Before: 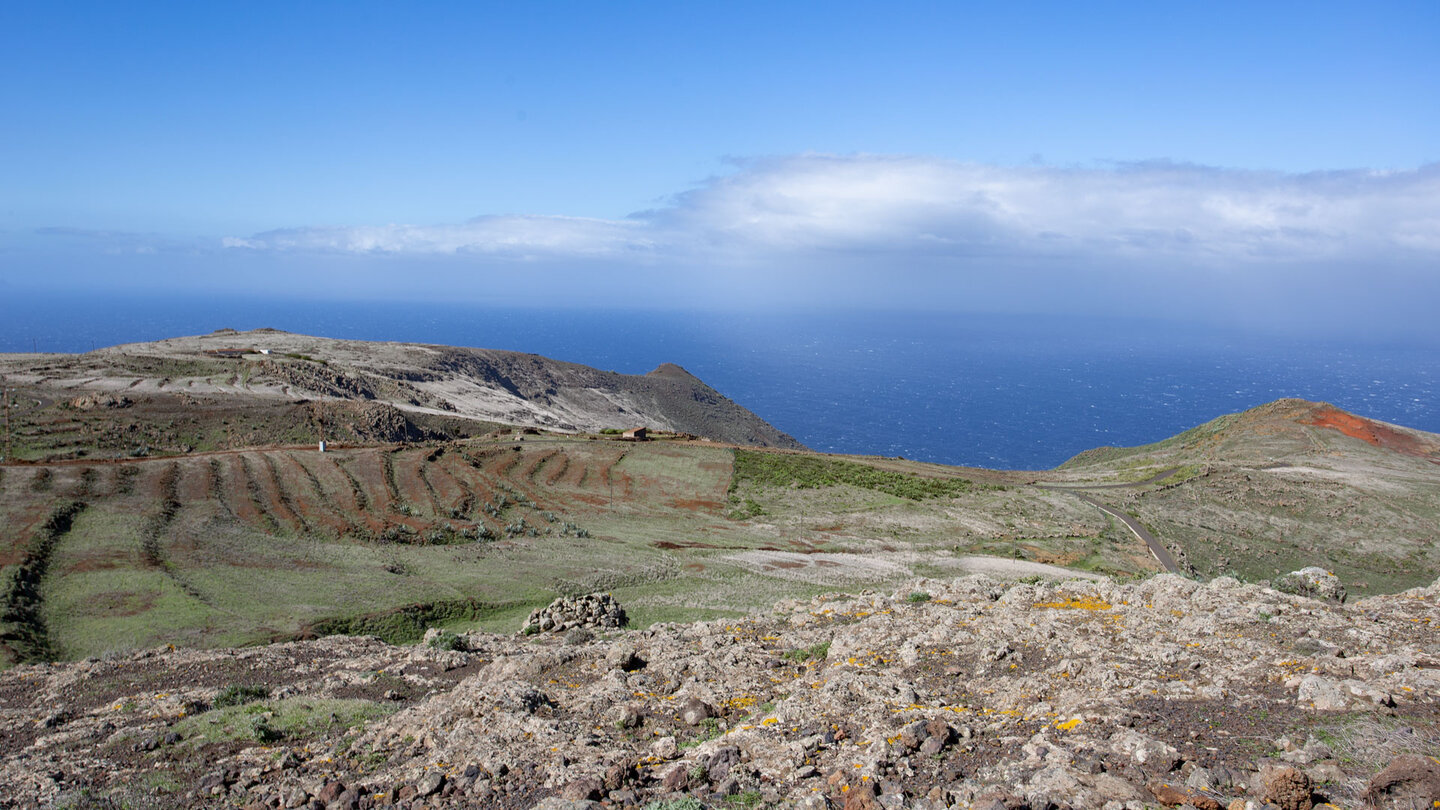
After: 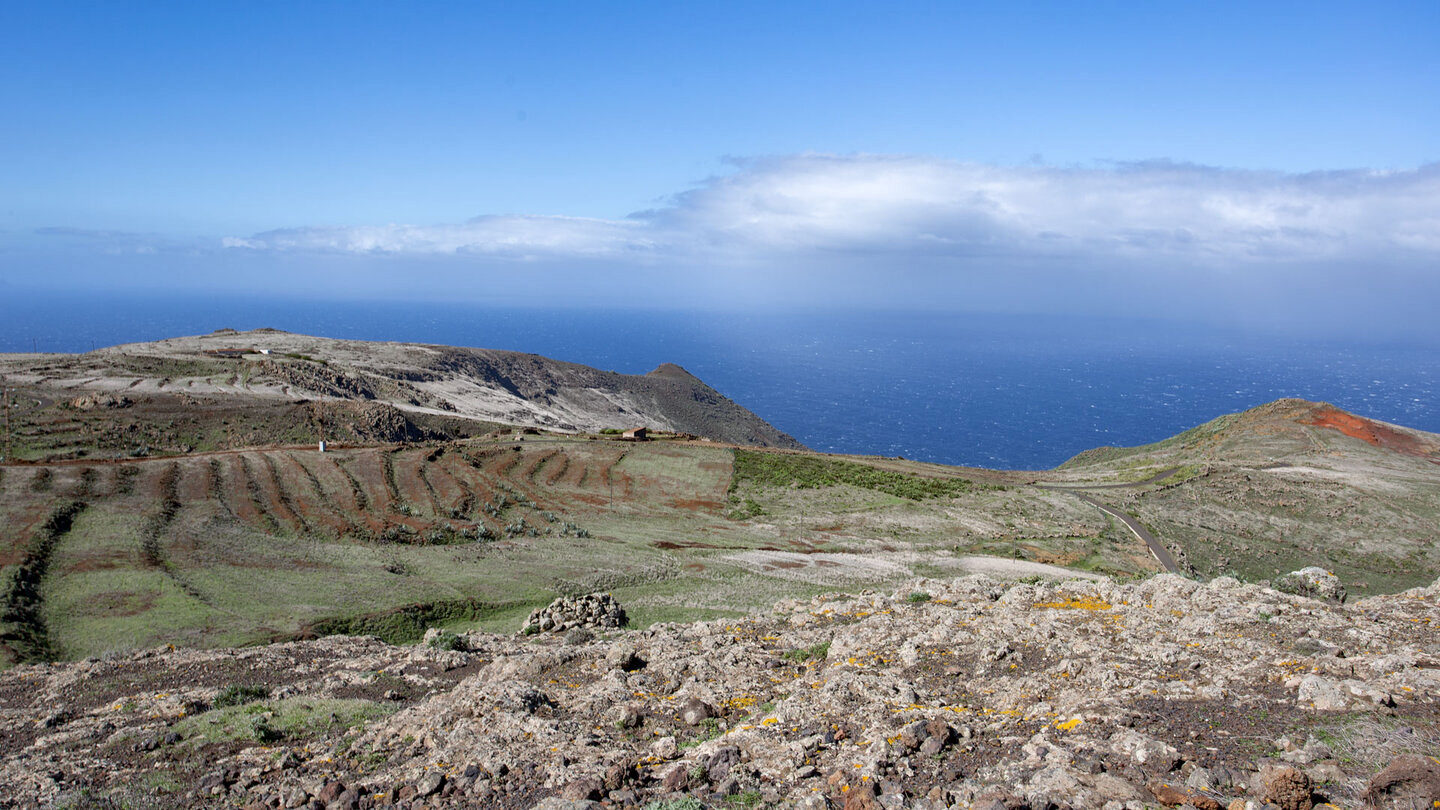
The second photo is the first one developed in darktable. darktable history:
local contrast: mode bilateral grid, contrast 19, coarseness 49, detail 120%, midtone range 0.2
